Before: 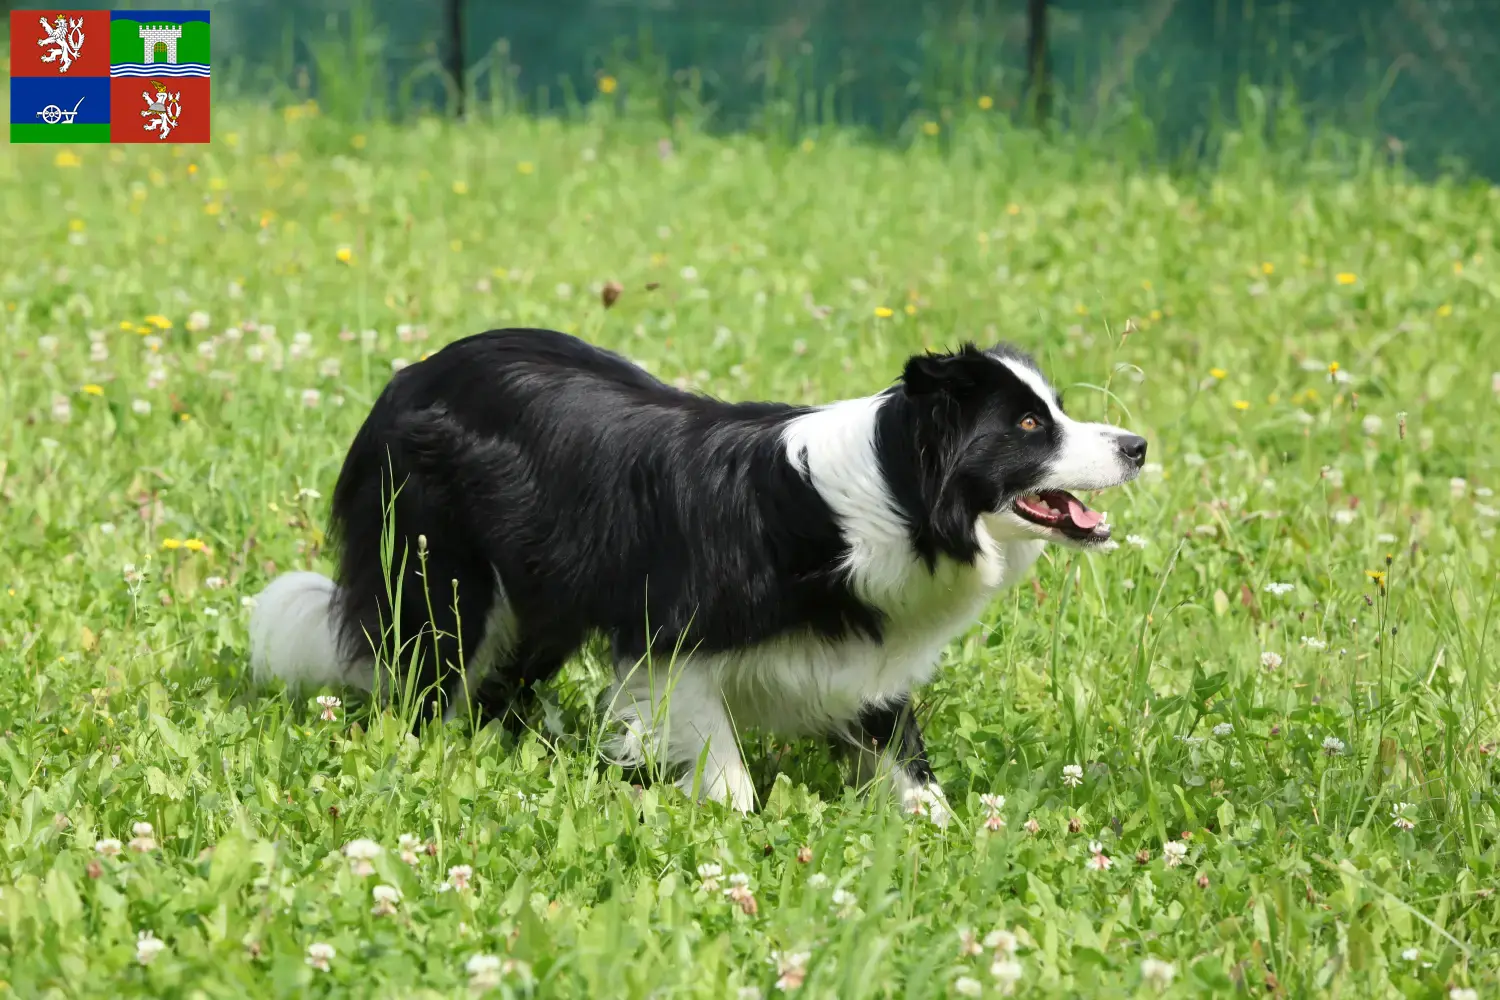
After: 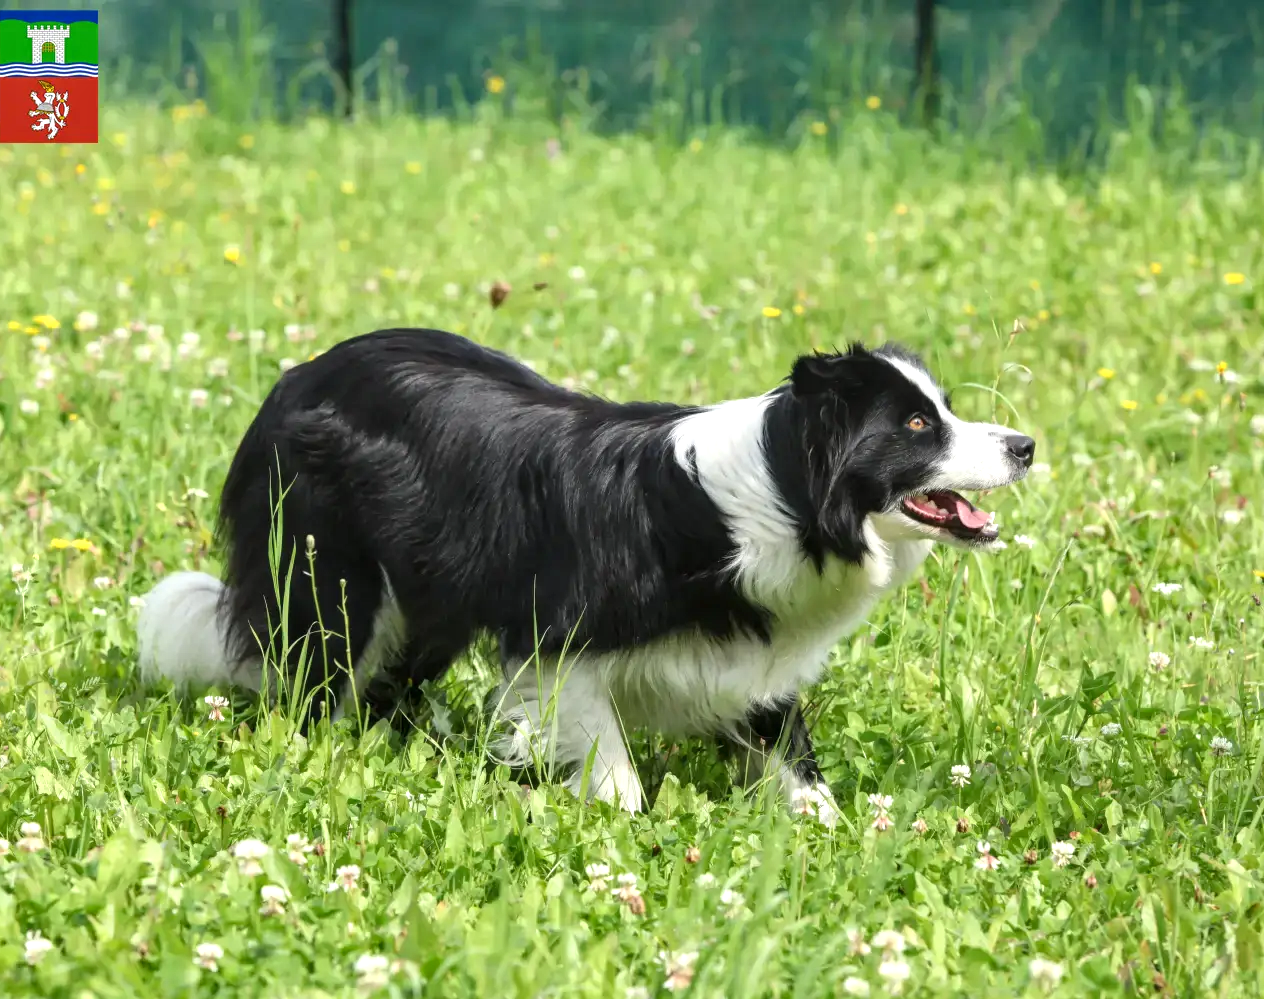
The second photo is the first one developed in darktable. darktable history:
local contrast: on, module defaults
crop: left 7.496%, right 7.791%
exposure: exposure 0.291 EV, compensate highlight preservation false
